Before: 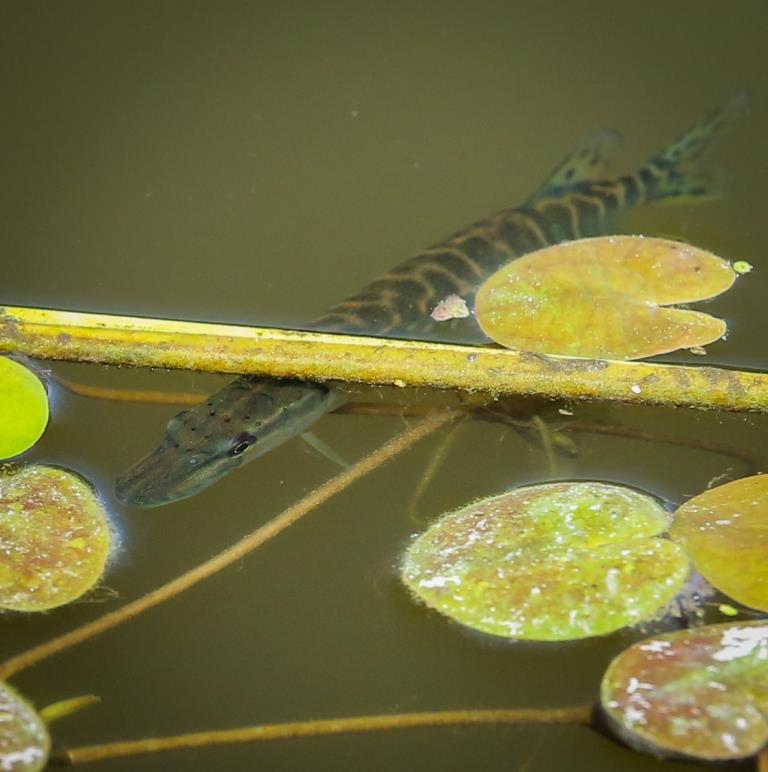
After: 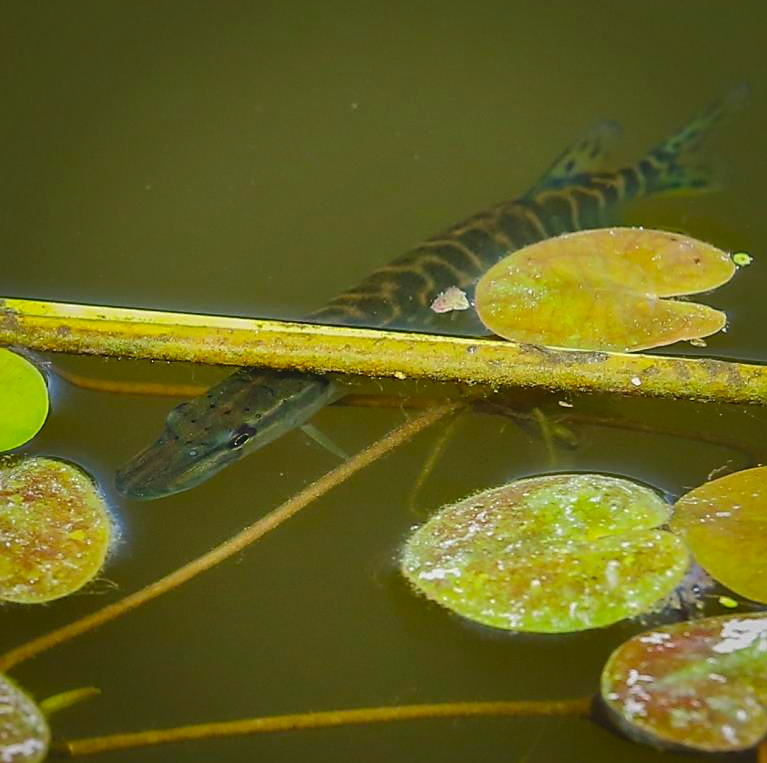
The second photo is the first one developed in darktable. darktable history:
exposure: black level correction -0.015, exposure -0.125 EV, compensate highlight preservation false
crop: top 1.049%, right 0.001%
shadows and highlights: on, module defaults
color balance rgb: perceptual saturation grading › global saturation 20%, perceptual saturation grading › highlights -25%, perceptual saturation grading › shadows 25%
contrast brightness saturation: contrast 0.12, brightness -0.12, saturation 0.2
sharpen: on, module defaults
